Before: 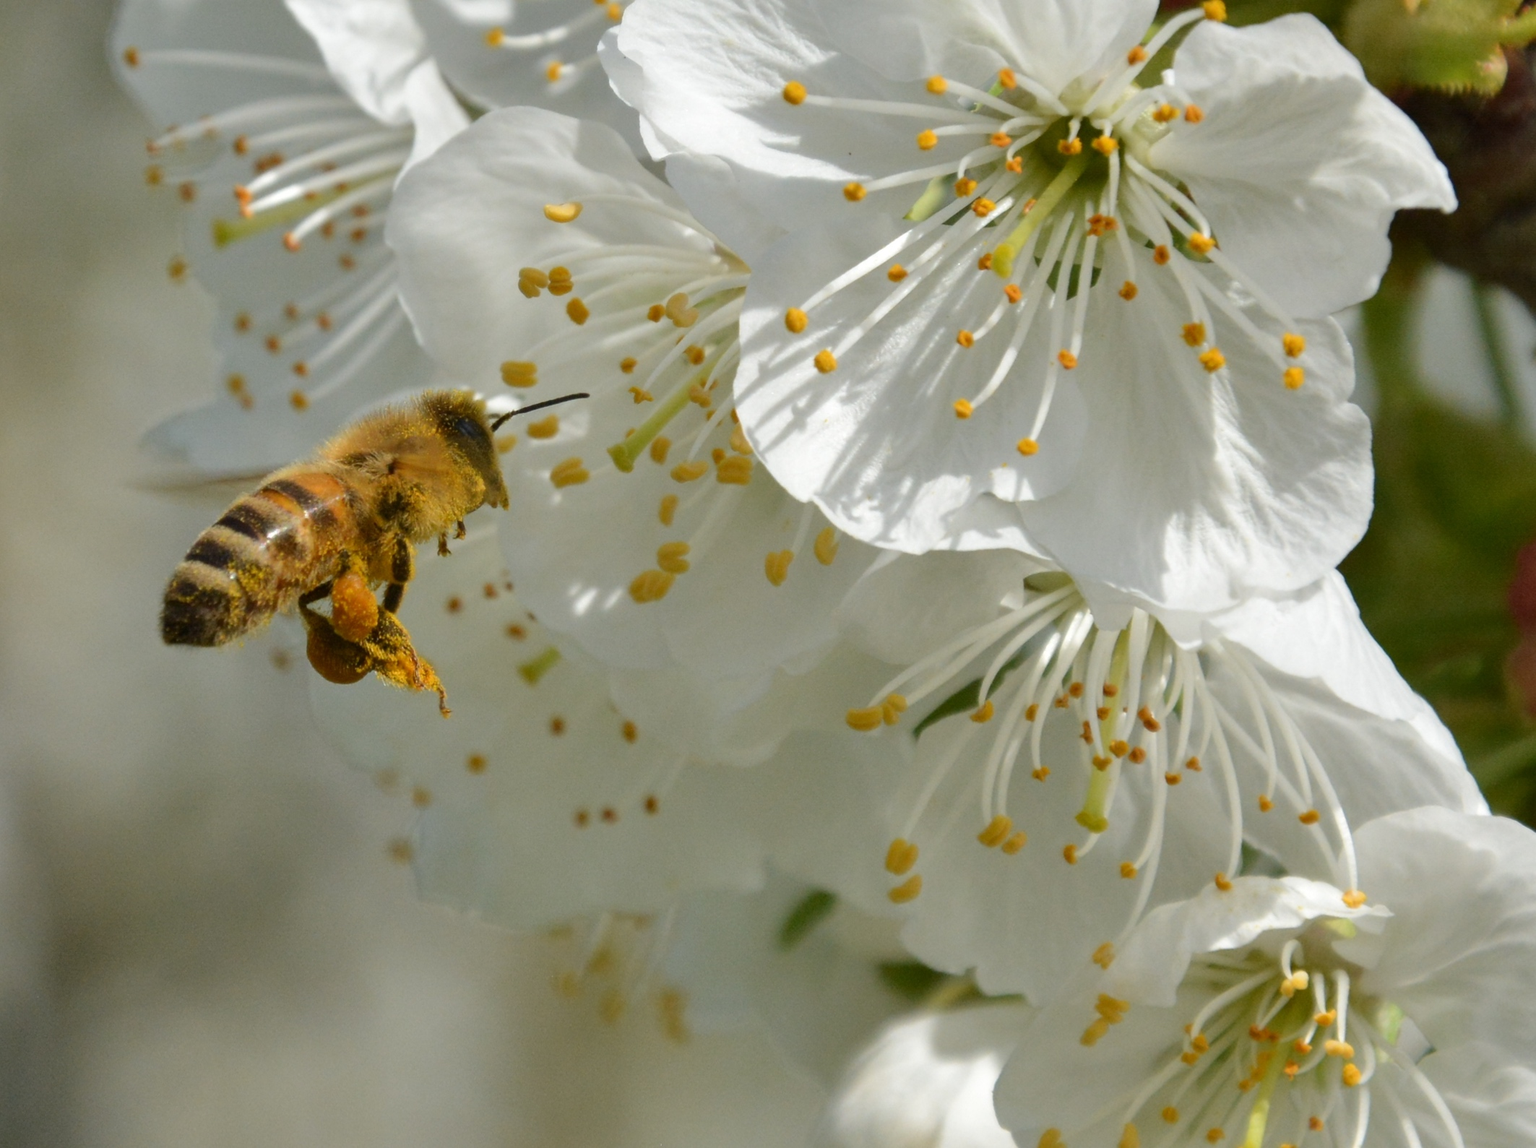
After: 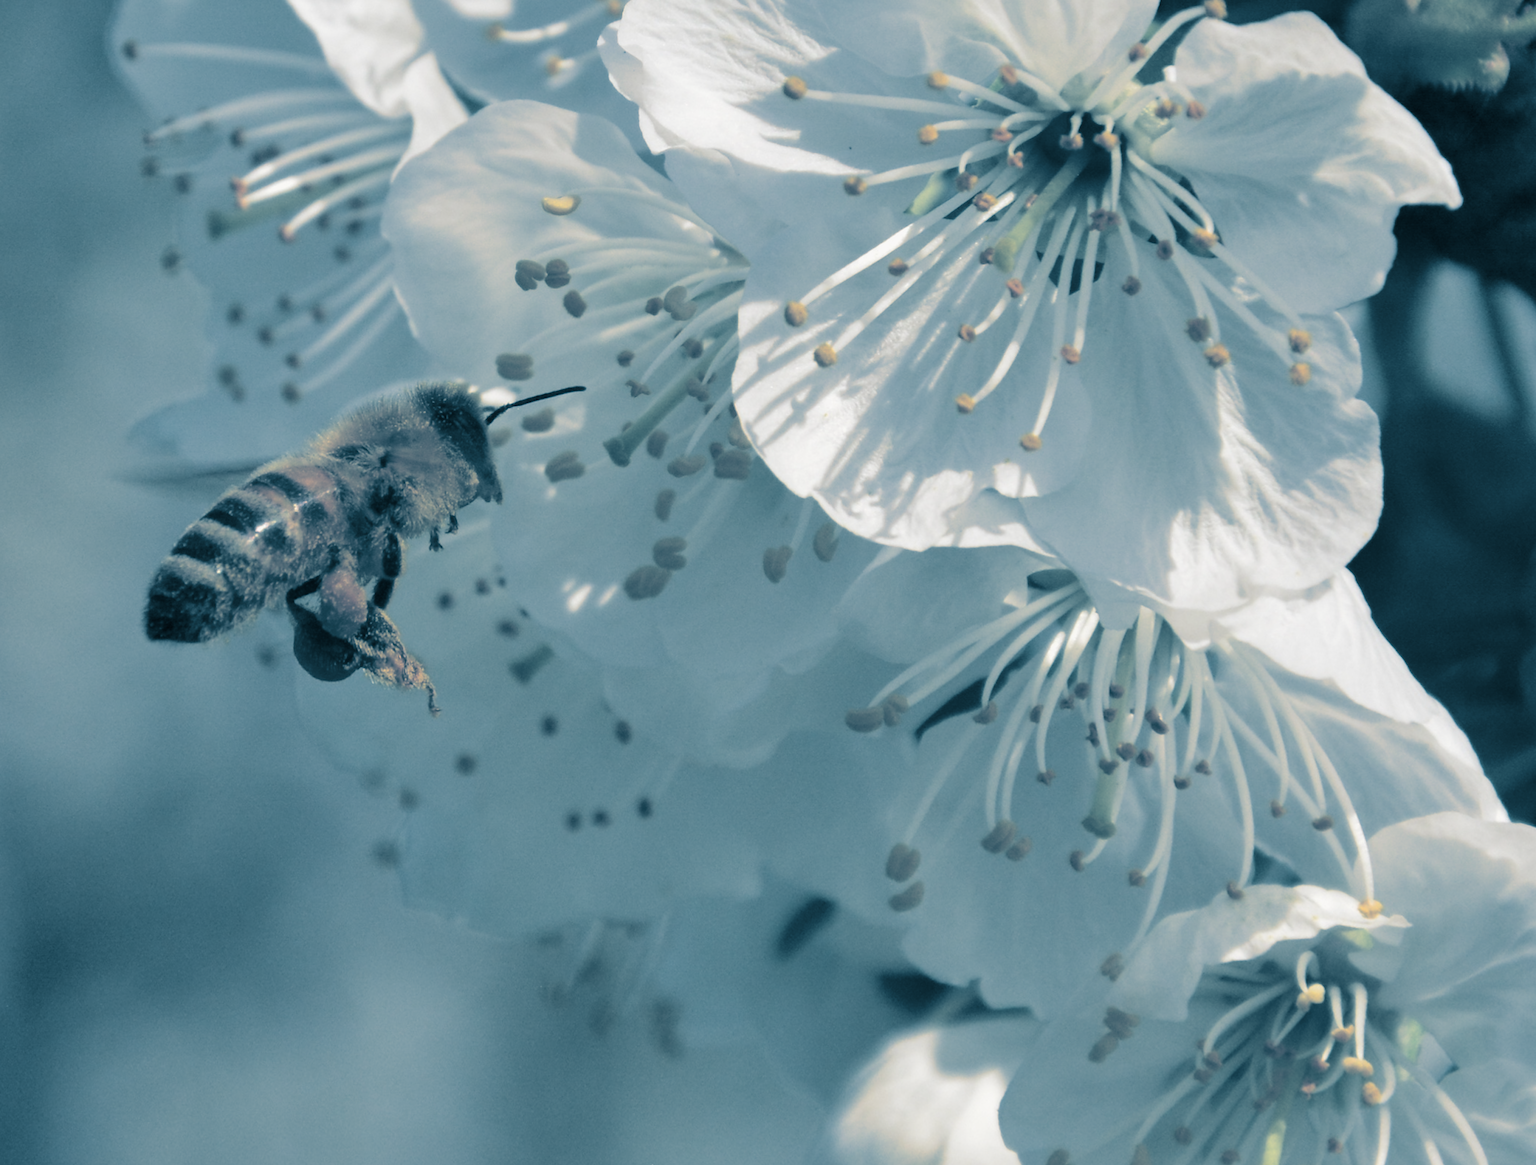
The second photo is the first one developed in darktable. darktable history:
split-toning: shadows › hue 212.4°, balance -70
color balance rgb: shadows lift › chroma 1%, shadows lift › hue 113°, highlights gain › chroma 0.2%, highlights gain › hue 333°, perceptual saturation grading › global saturation 20%, perceptual saturation grading › highlights -50%, perceptual saturation grading › shadows 25%, contrast -10%
rotate and perspective: rotation 0.226°, lens shift (vertical) -0.042, crop left 0.023, crop right 0.982, crop top 0.006, crop bottom 0.994
exposure: exposure 0.178 EV, compensate exposure bias true, compensate highlight preservation false
